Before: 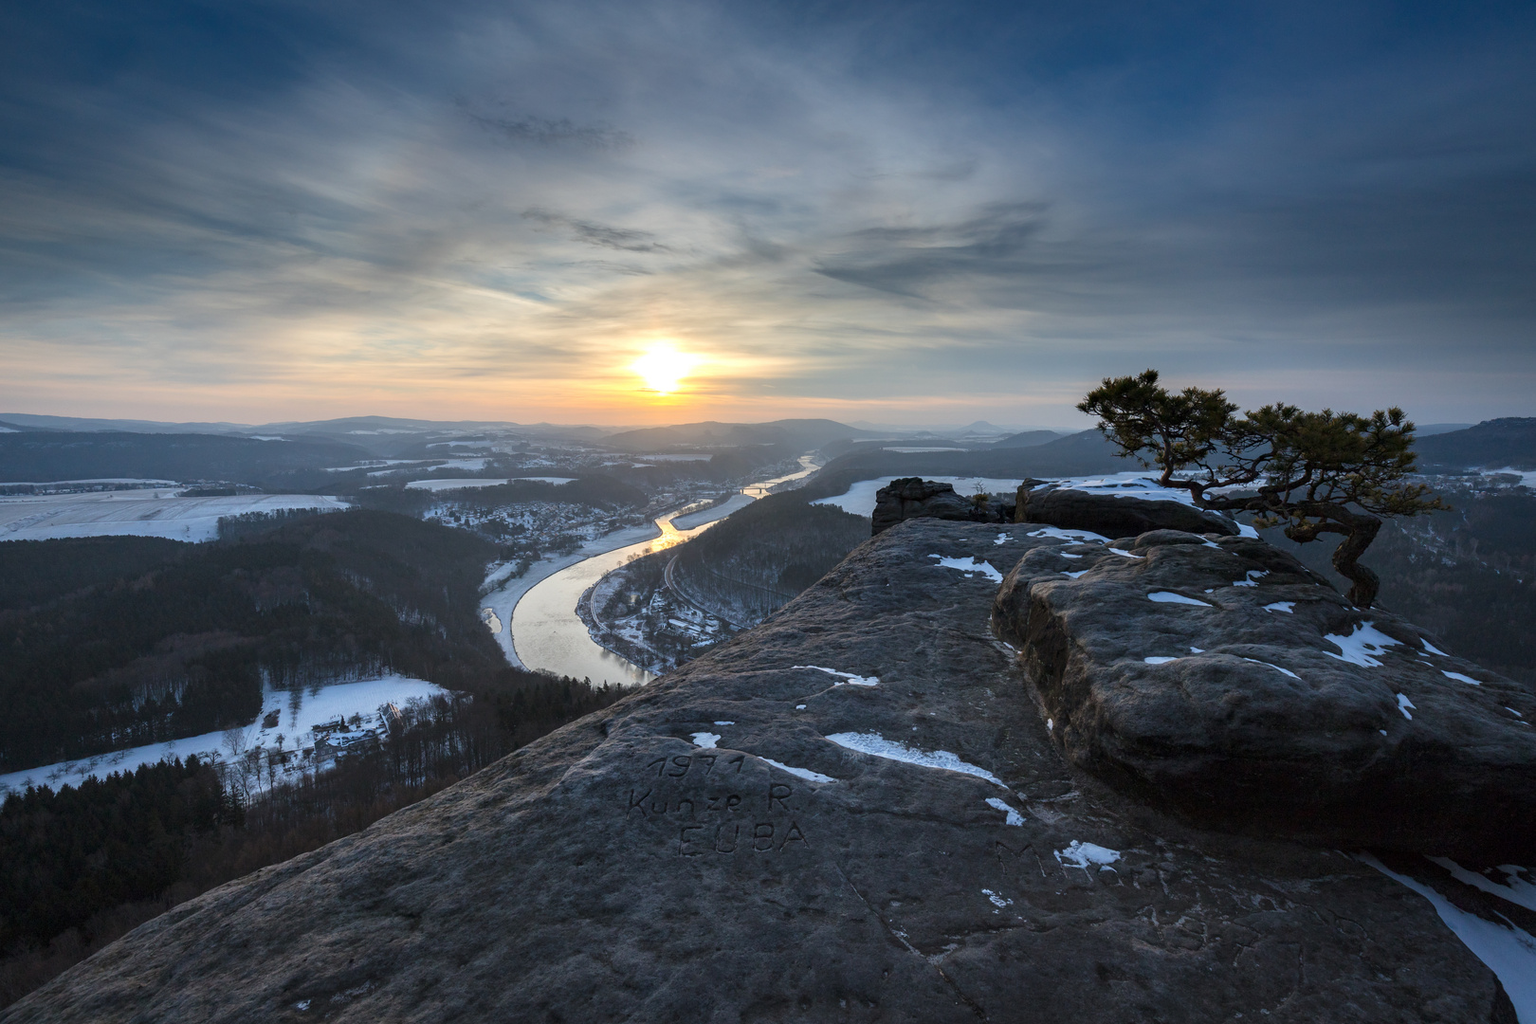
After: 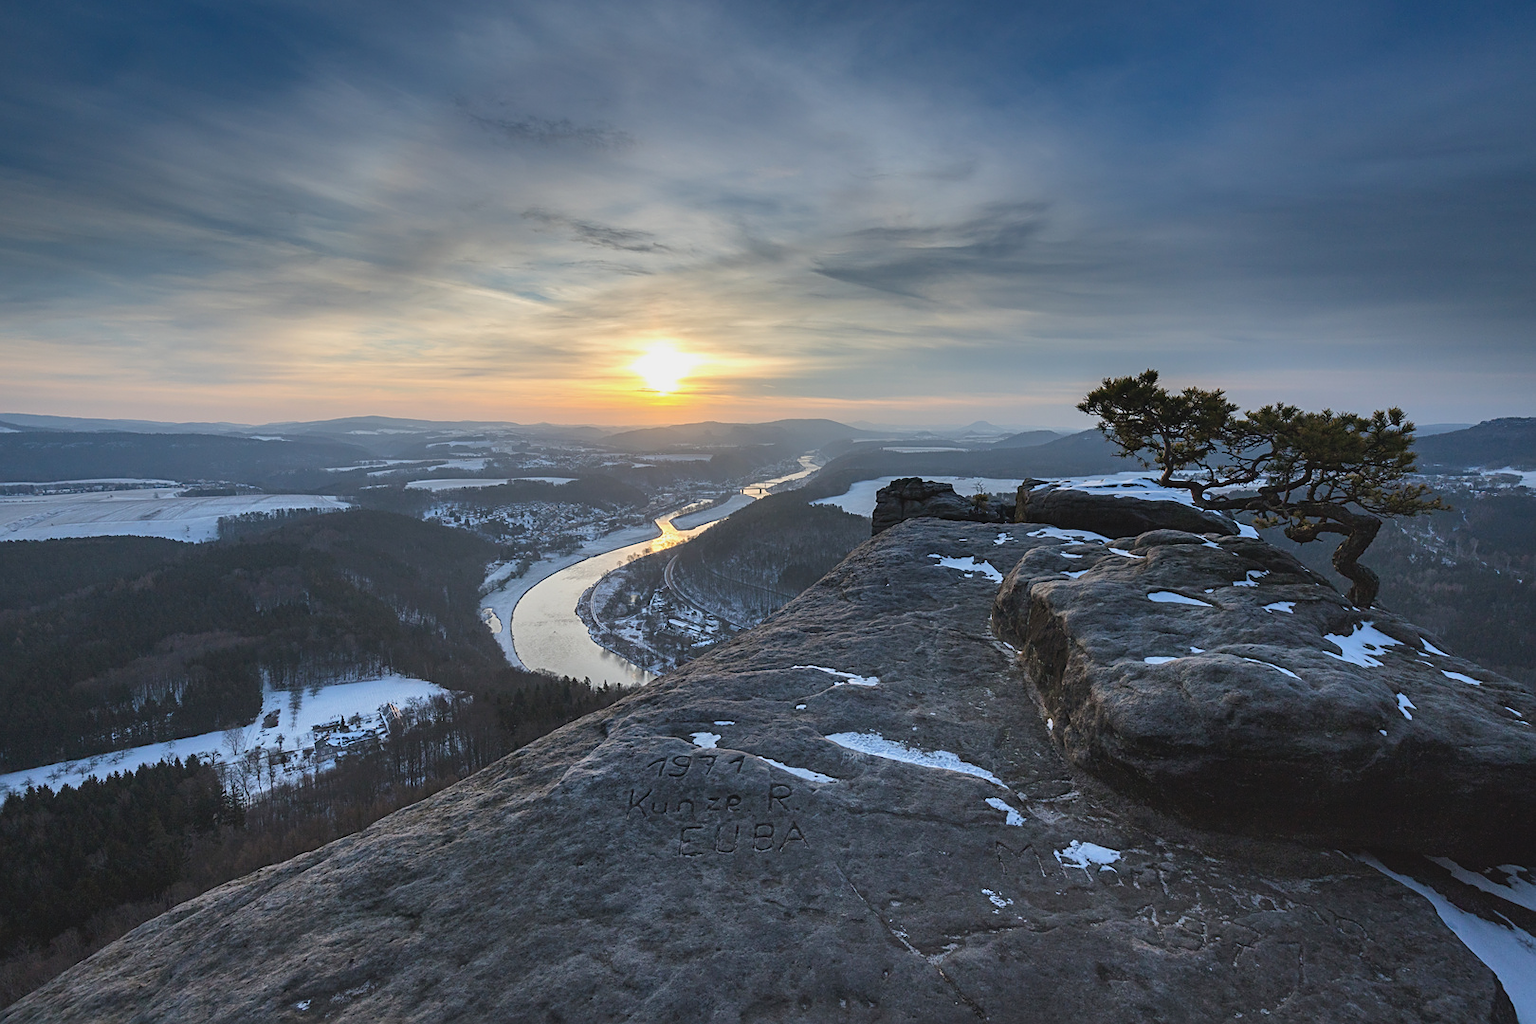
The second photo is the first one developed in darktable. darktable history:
contrast brightness saturation: contrast -0.11
sharpen: on, module defaults
shadows and highlights: radius 264.75, soften with gaussian
